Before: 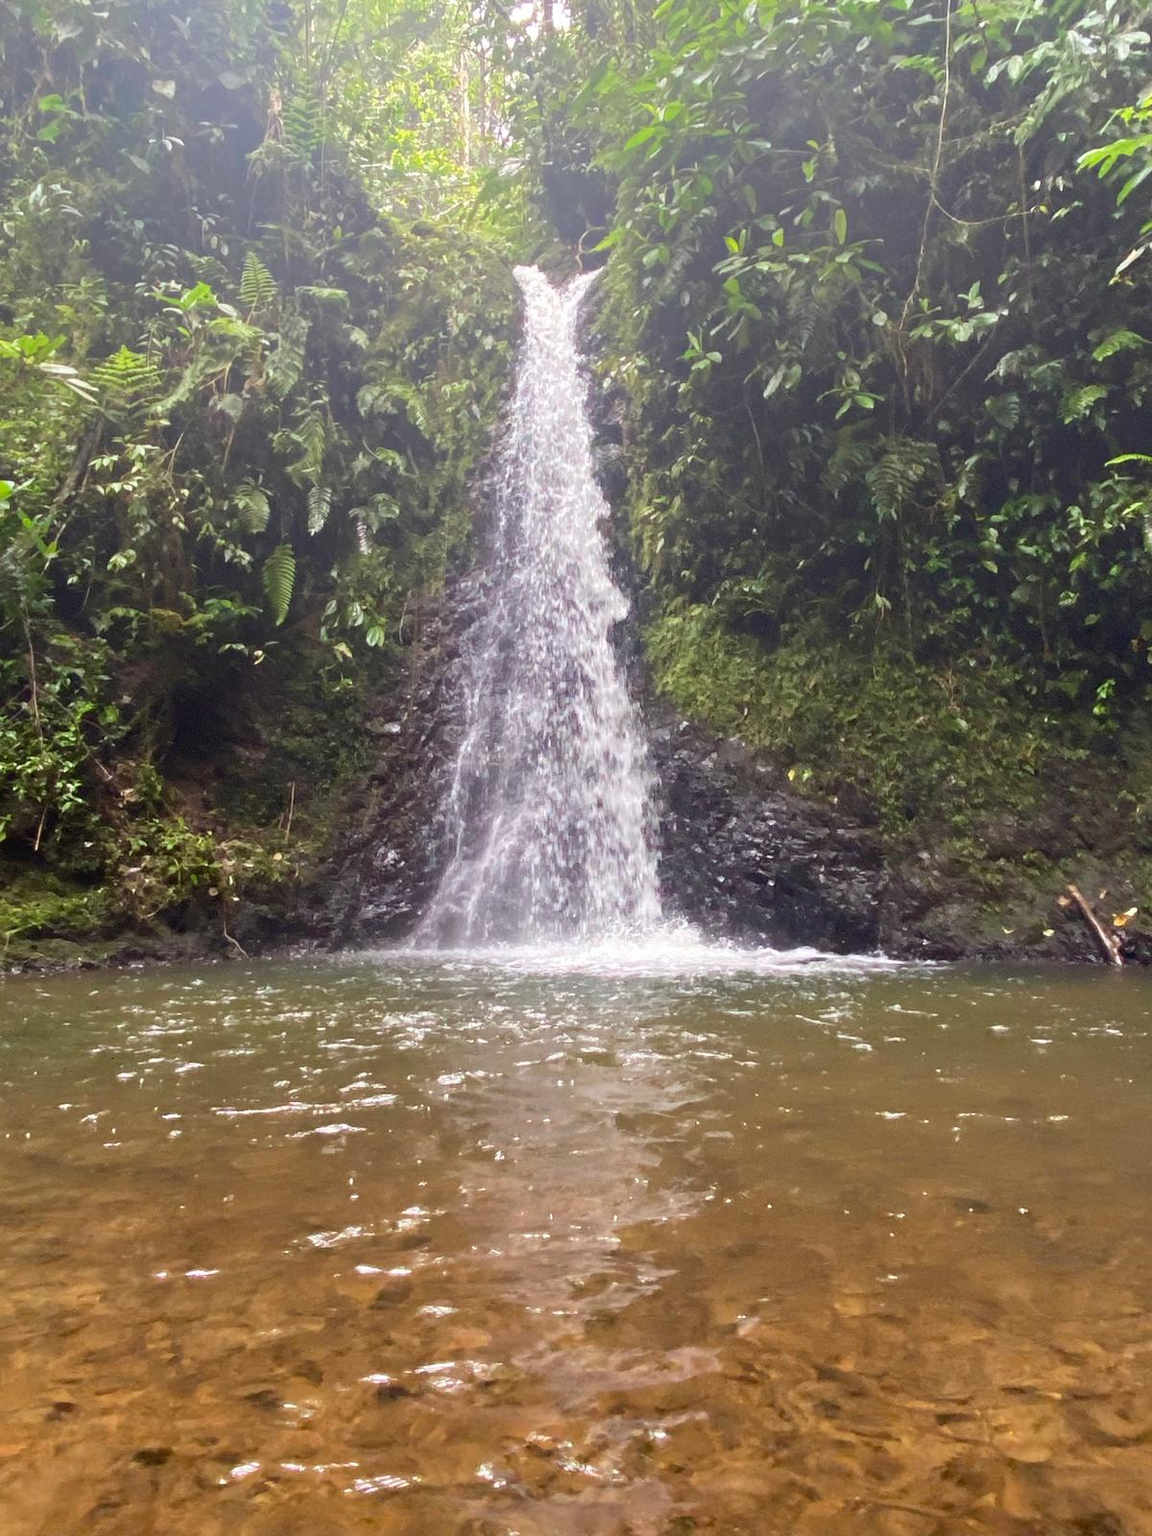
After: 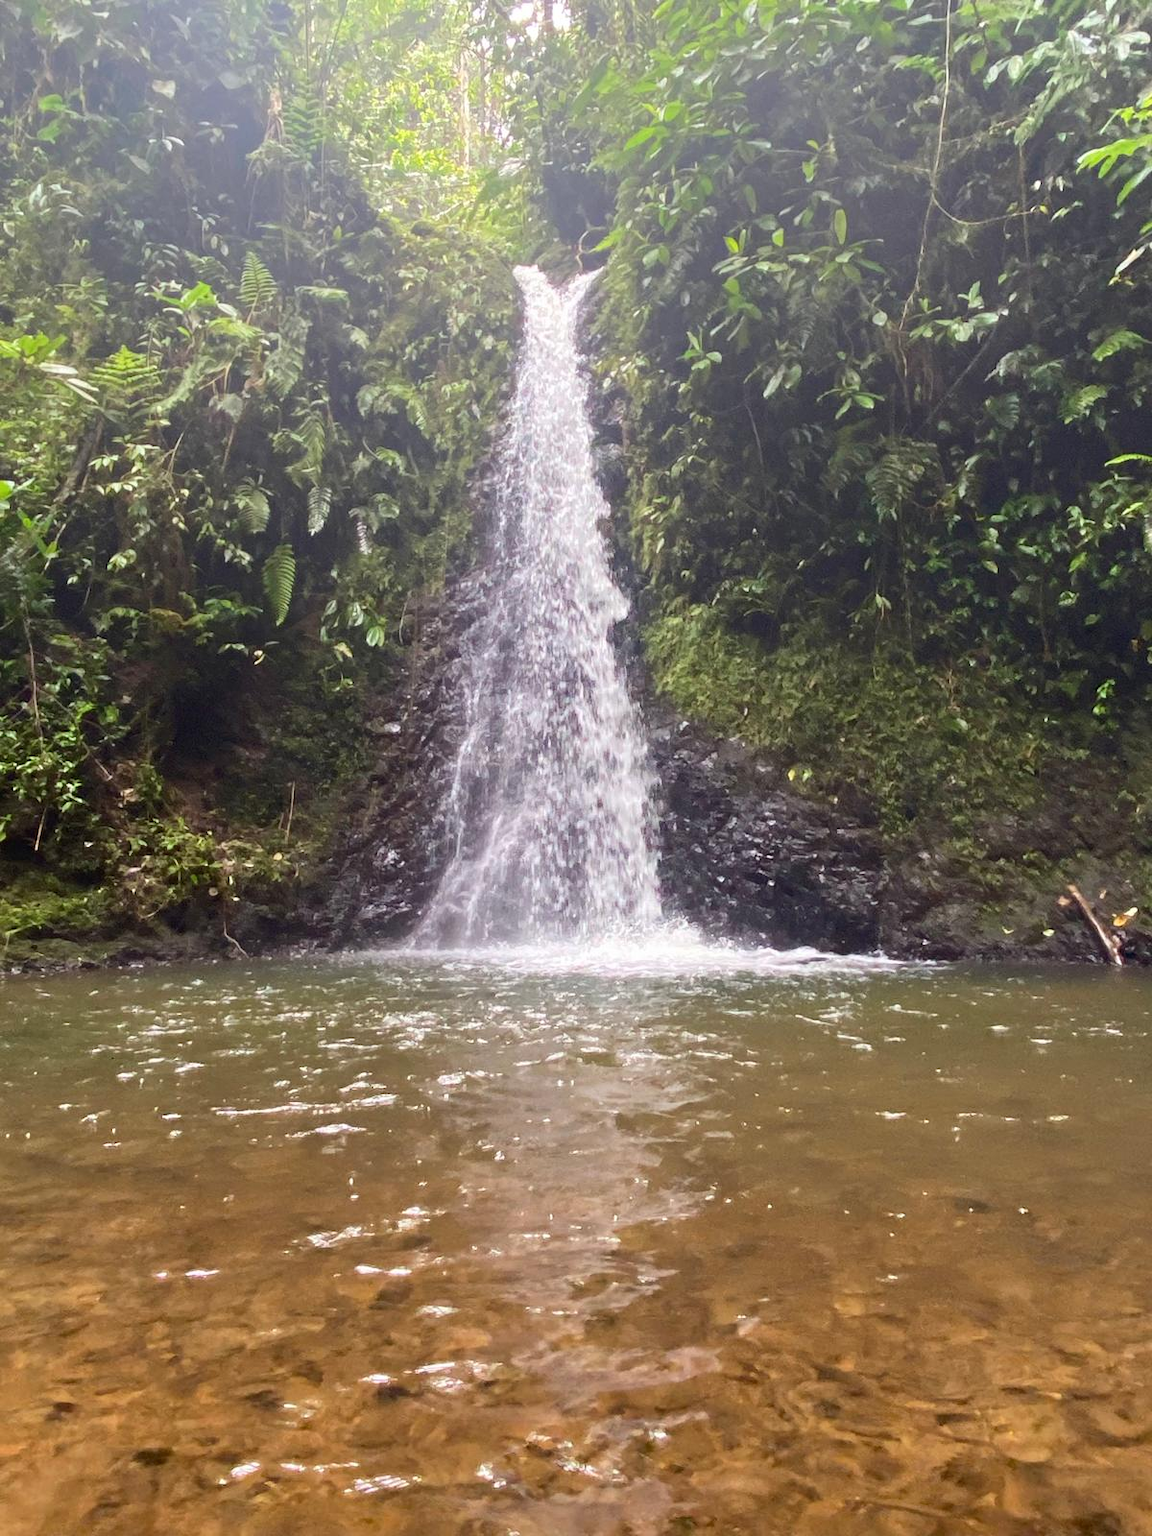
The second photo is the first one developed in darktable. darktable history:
tone curve: curves: ch0 [(0, 0) (0.265, 0.253) (0.732, 0.751) (1, 1)], color space Lab, independent channels
